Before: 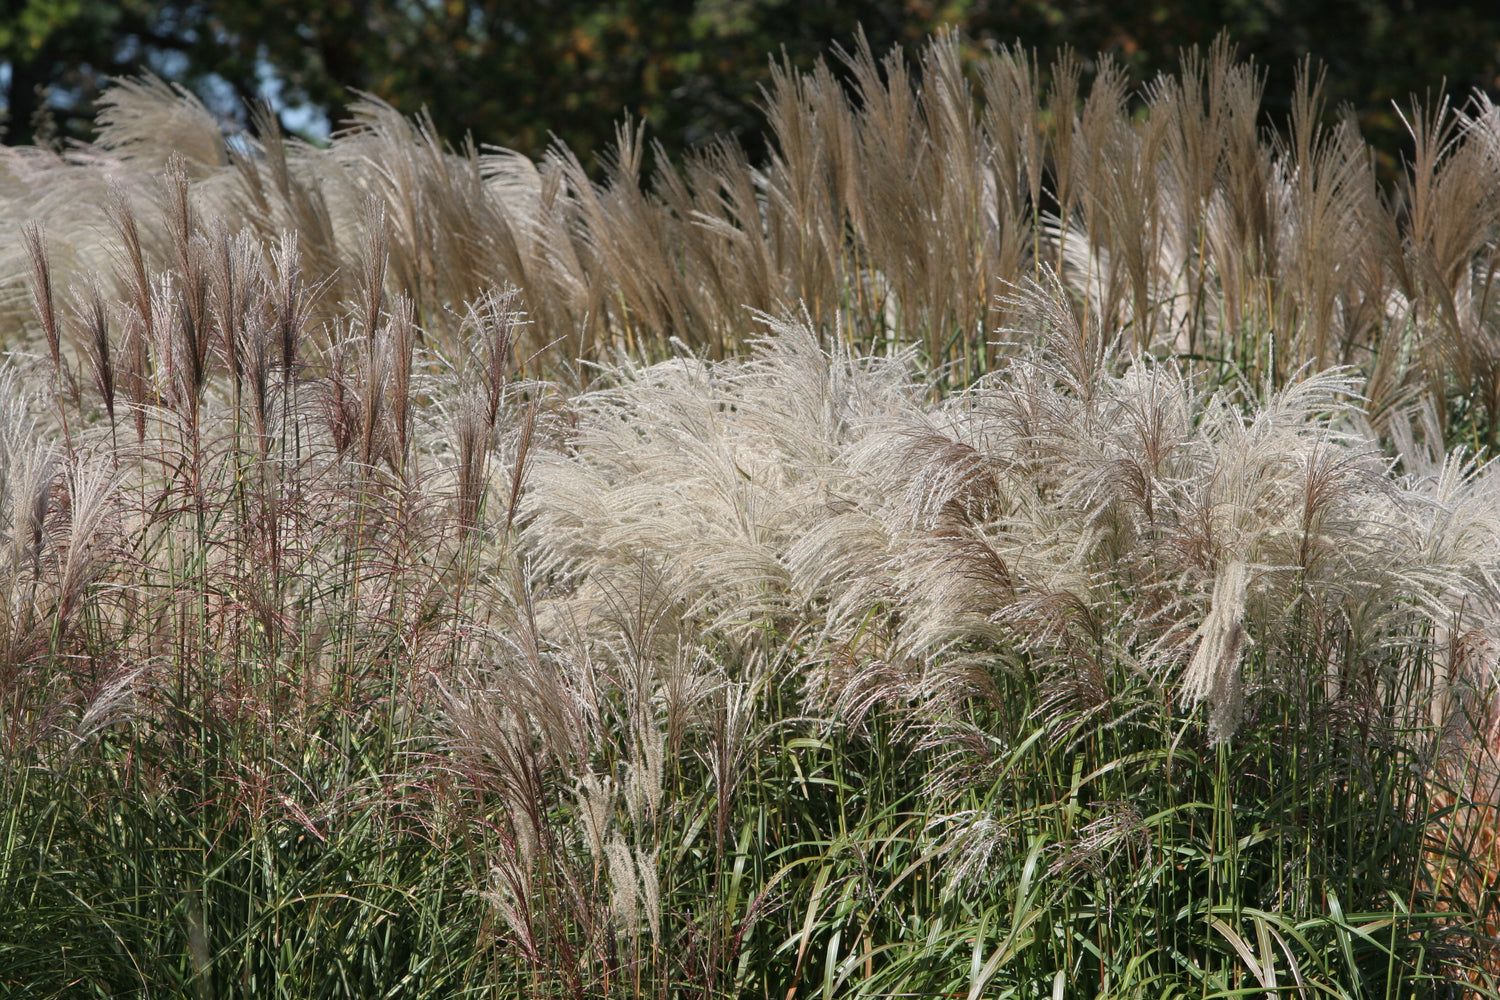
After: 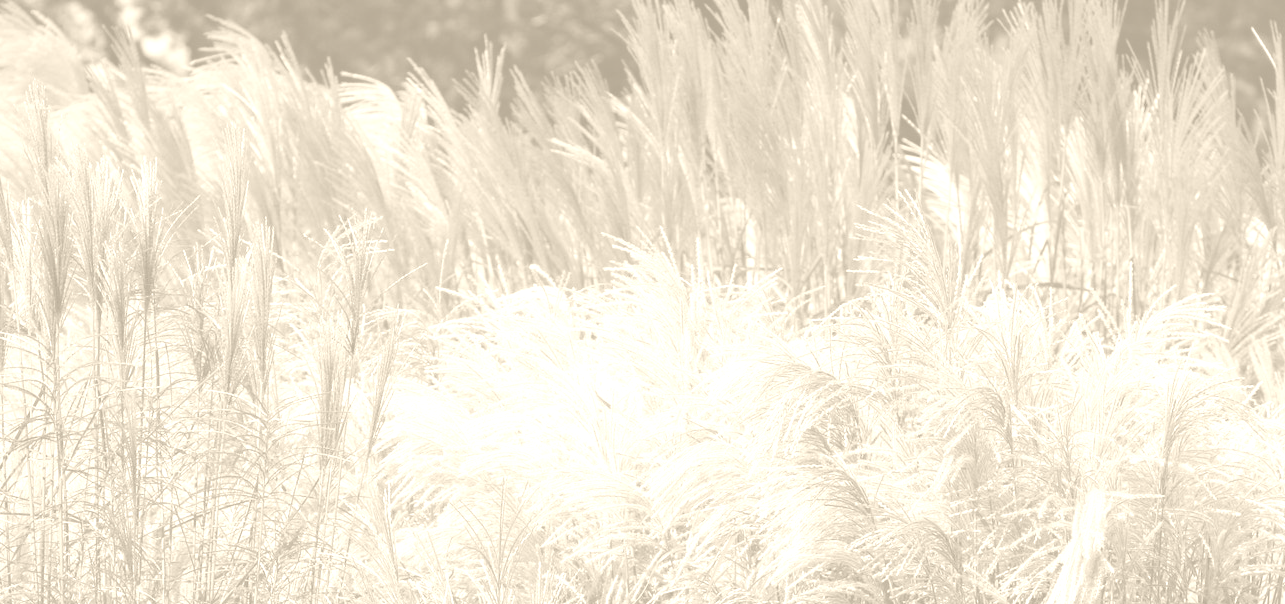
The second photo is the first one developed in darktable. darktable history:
colorize: hue 36°, saturation 71%, lightness 80.79%
crop and rotate: left 9.345%, top 7.22%, right 4.982%, bottom 32.331%
color correction: saturation 1.32
